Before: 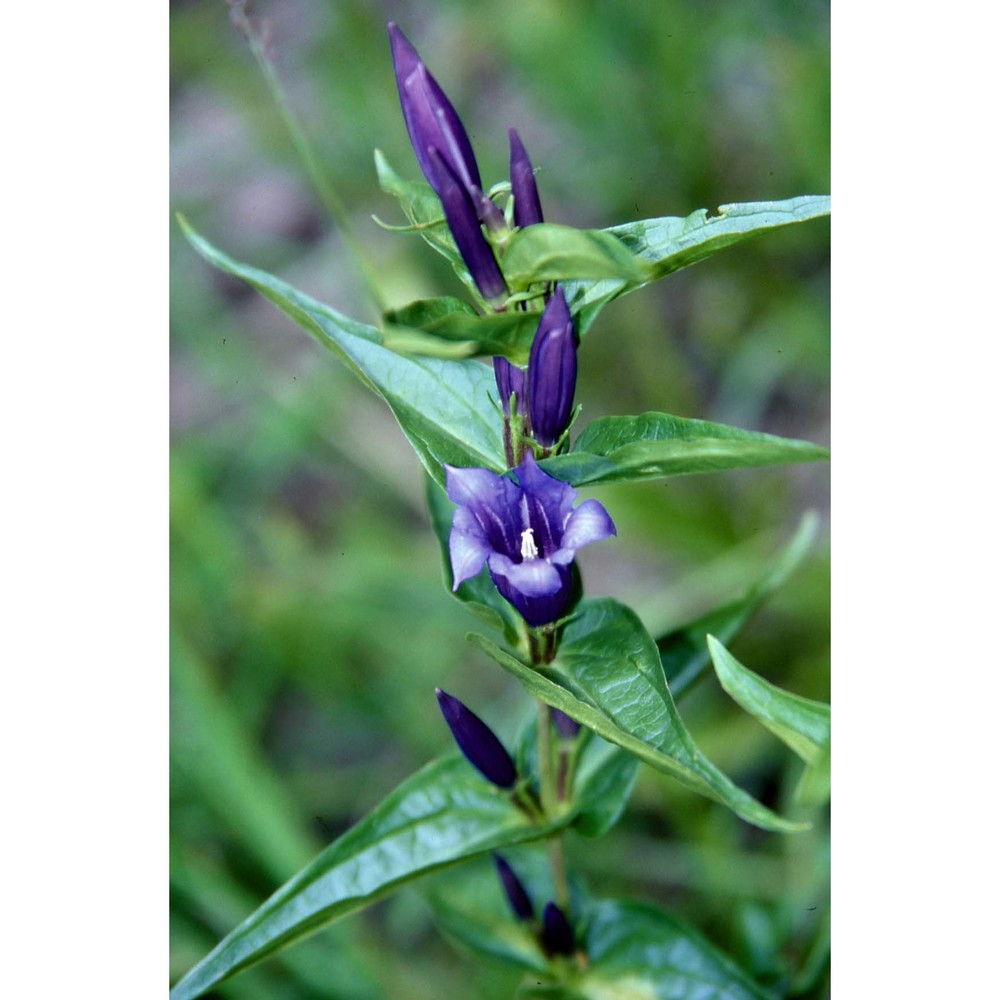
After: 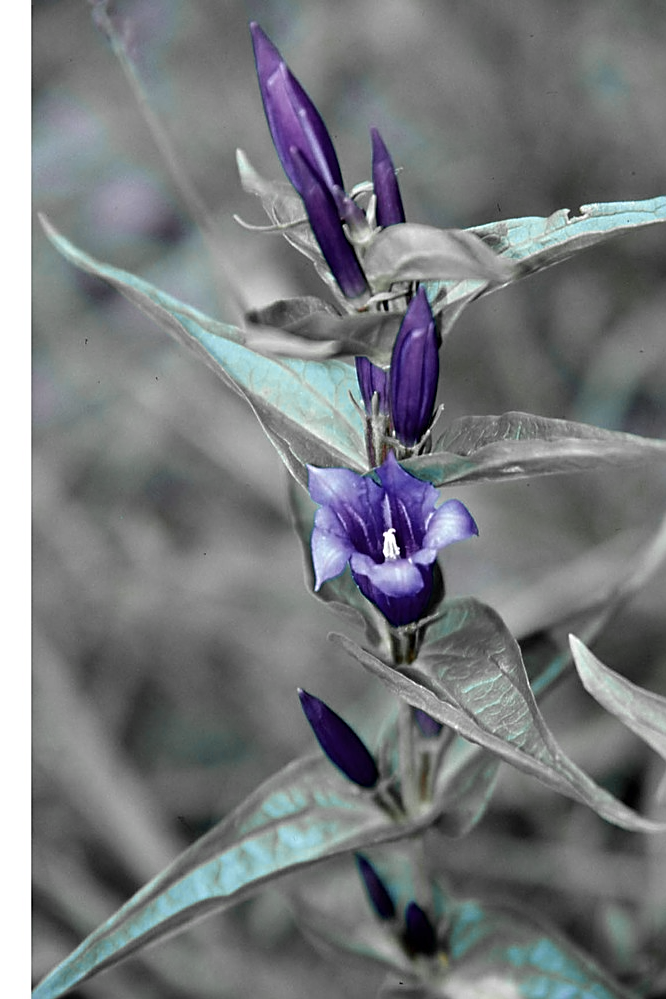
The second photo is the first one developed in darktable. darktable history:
crop and rotate: left 13.889%, right 19.504%
sharpen: on, module defaults
color zones: curves: ch1 [(0, 0.679) (0.143, 0.647) (0.286, 0.261) (0.378, -0.011) (0.571, 0.396) (0.714, 0.399) (0.857, 0.406) (1, 0.679)]
